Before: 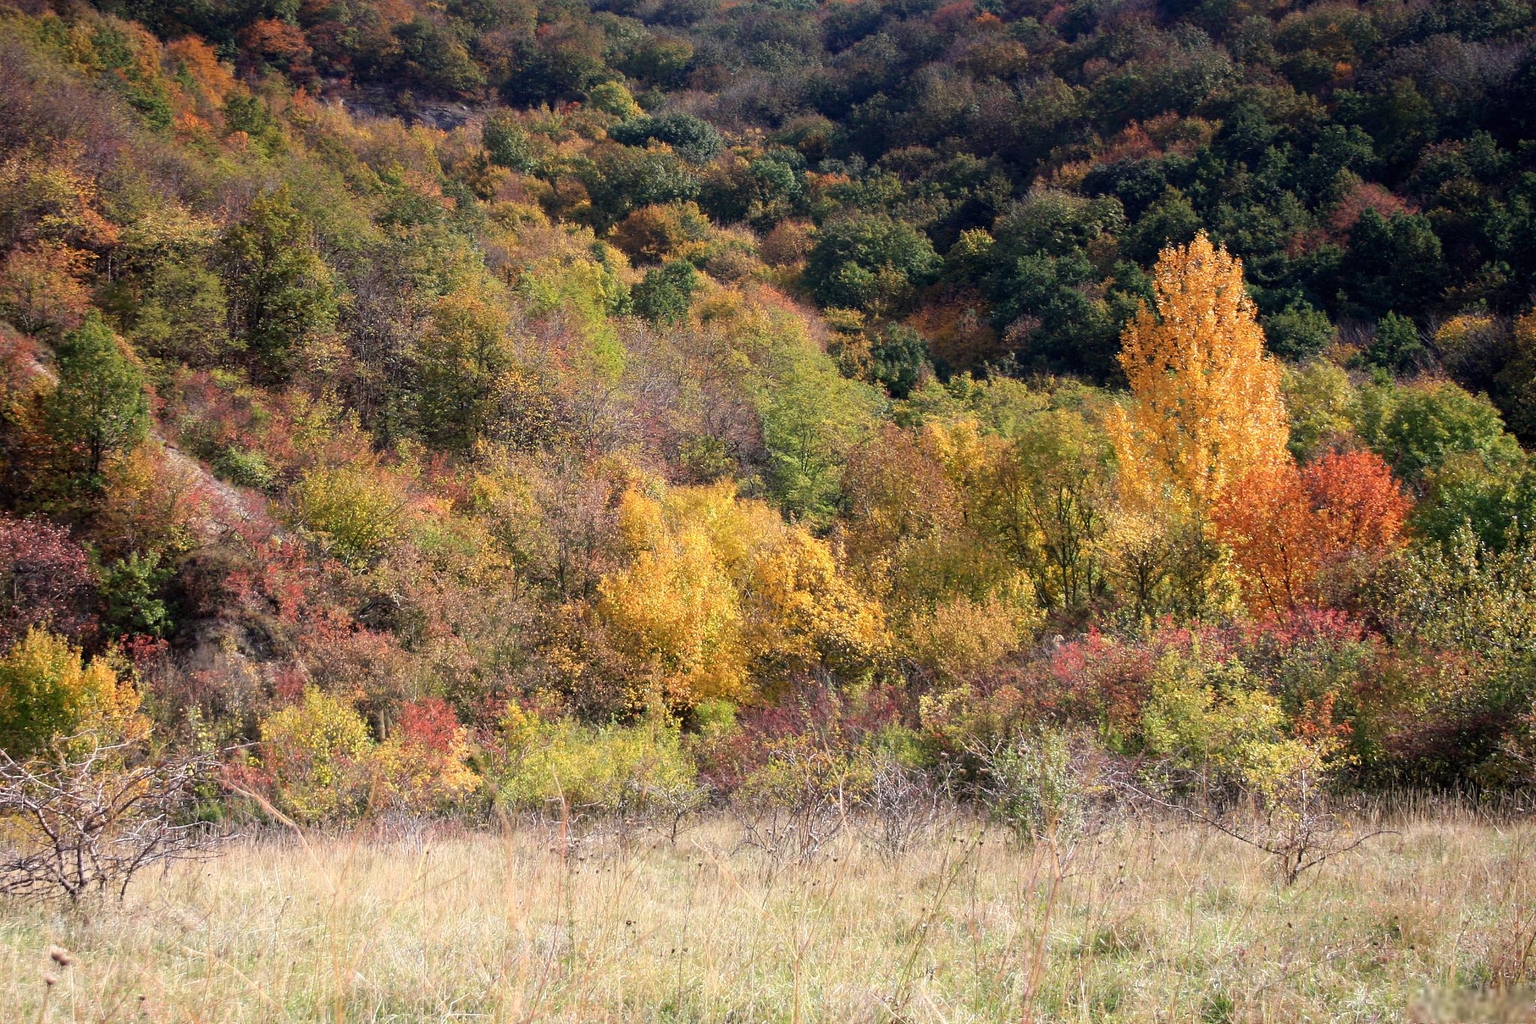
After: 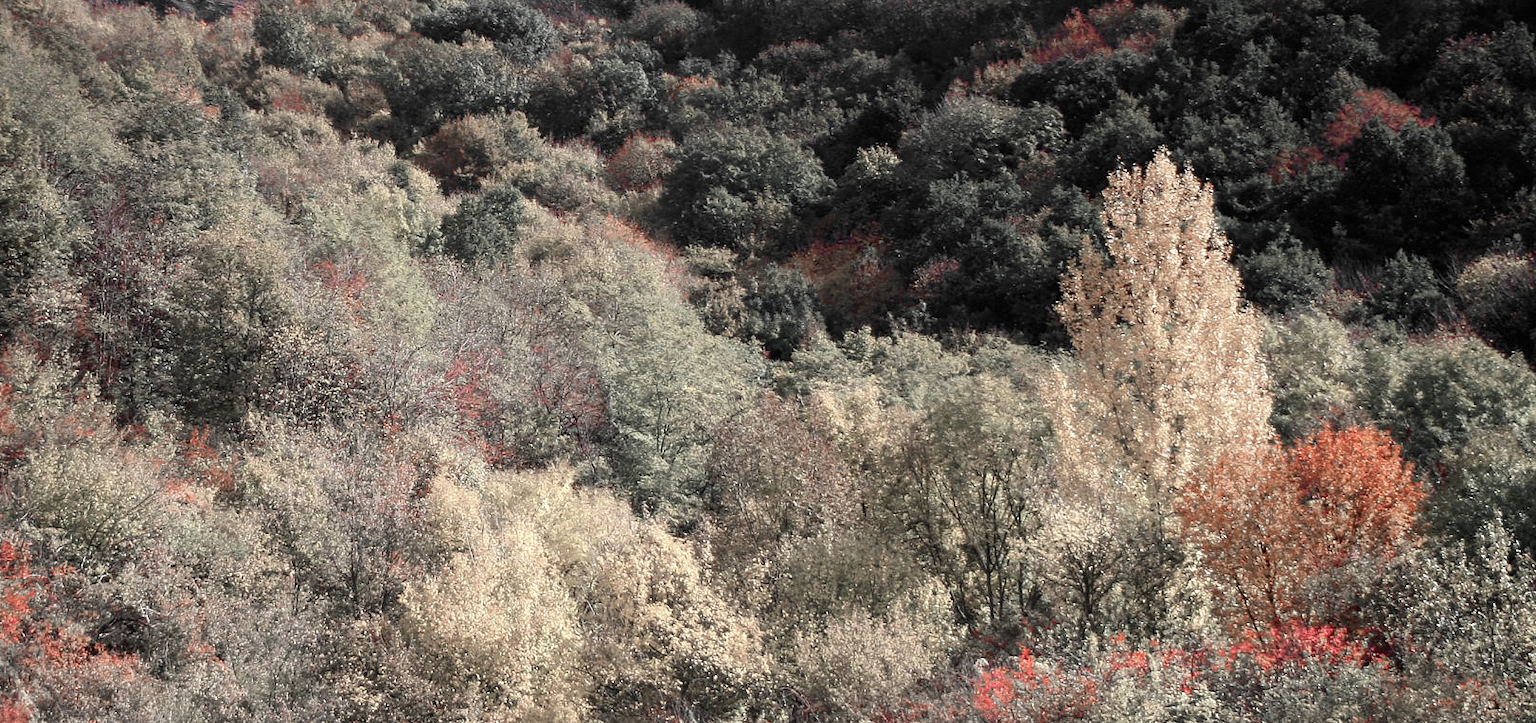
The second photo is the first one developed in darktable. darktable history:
contrast brightness saturation: contrast 0.101, saturation -0.304
crop: left 18.322%, top 11.128%, right 2.438%, bottom 32.856%
exposure: exposure 0.211 EV, compensate exposure bias true, compensate highlight preservation false
color zones: curves: ch1 [(0, 0.831) (0.08, 0.771) (0.157, 0.268) (0.241, 0.207) (0.562, -0.005) (0.714, -0.013) (0.876, 0.01) (1, 0.831)]
